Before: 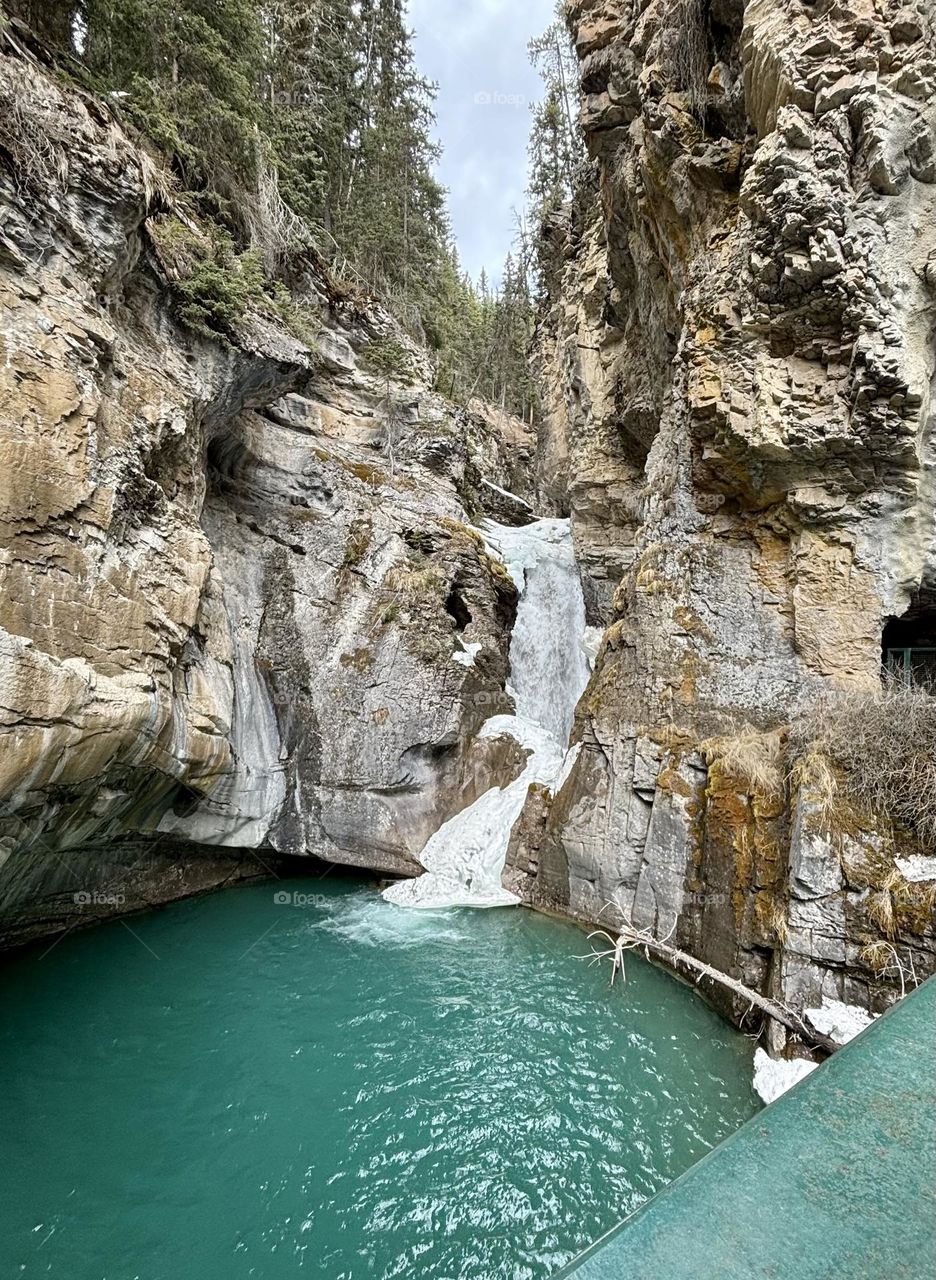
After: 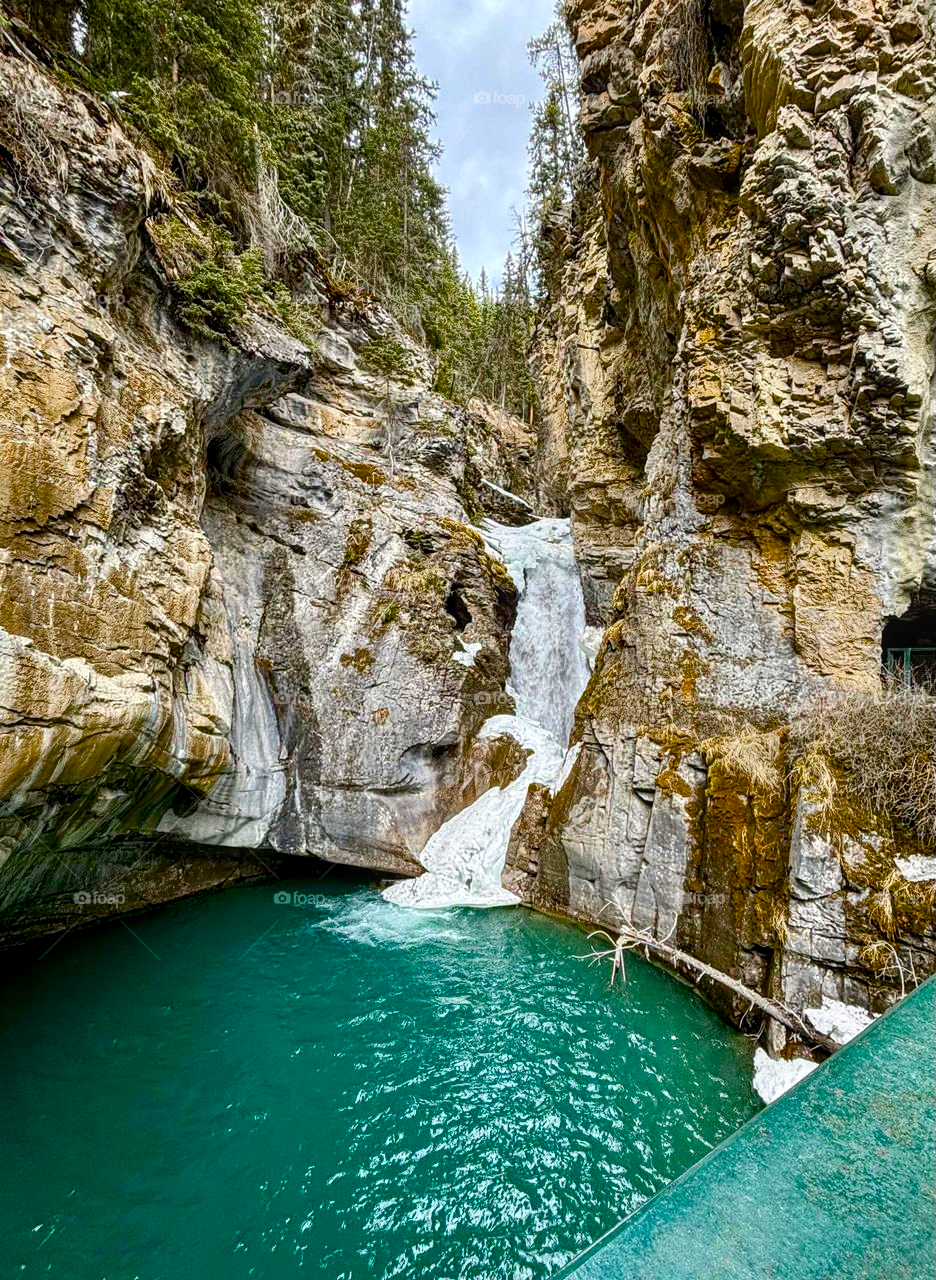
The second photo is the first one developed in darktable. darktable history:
color balance rgb: shadows lift › hue 84.7°, linear chroma grading › global chroma 14.582%, perceptual saturation grading › global saturation 39.473%, perceptual saturation grading › highlights -24.851%, perceptual saturation grading › mid-tones 34.473%, perceptual saturation grading › shadows 35.186%, global vibrance 15.966%, saturation formula JzAzBz (2021)
local contrast: on, module defaults
